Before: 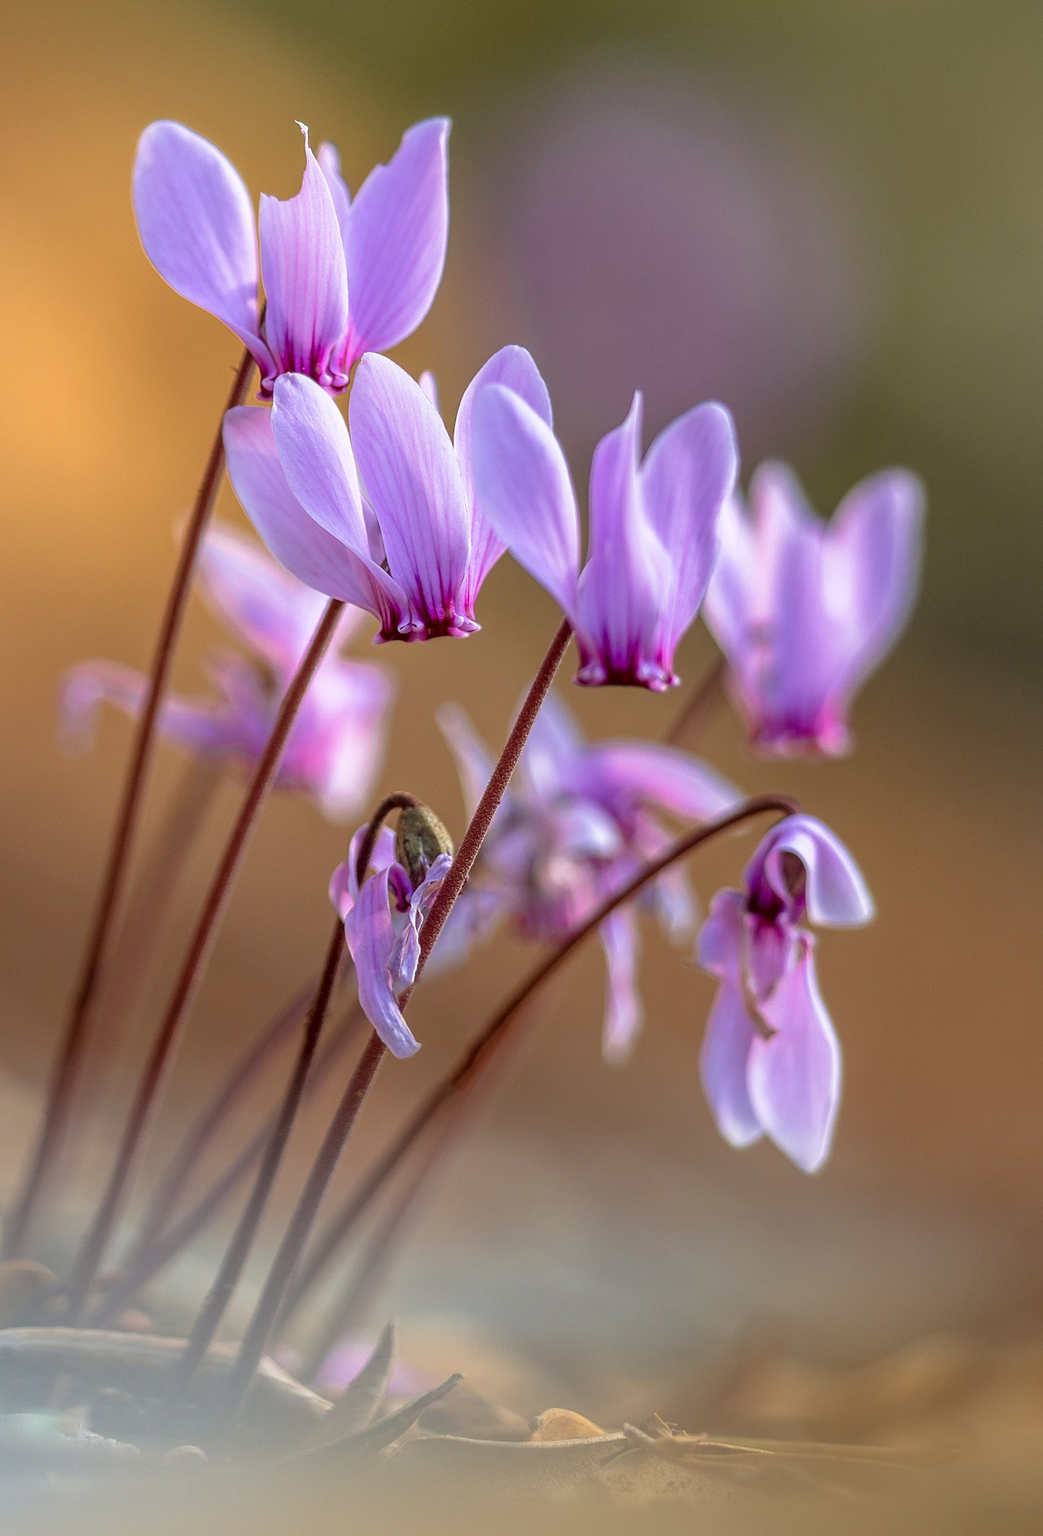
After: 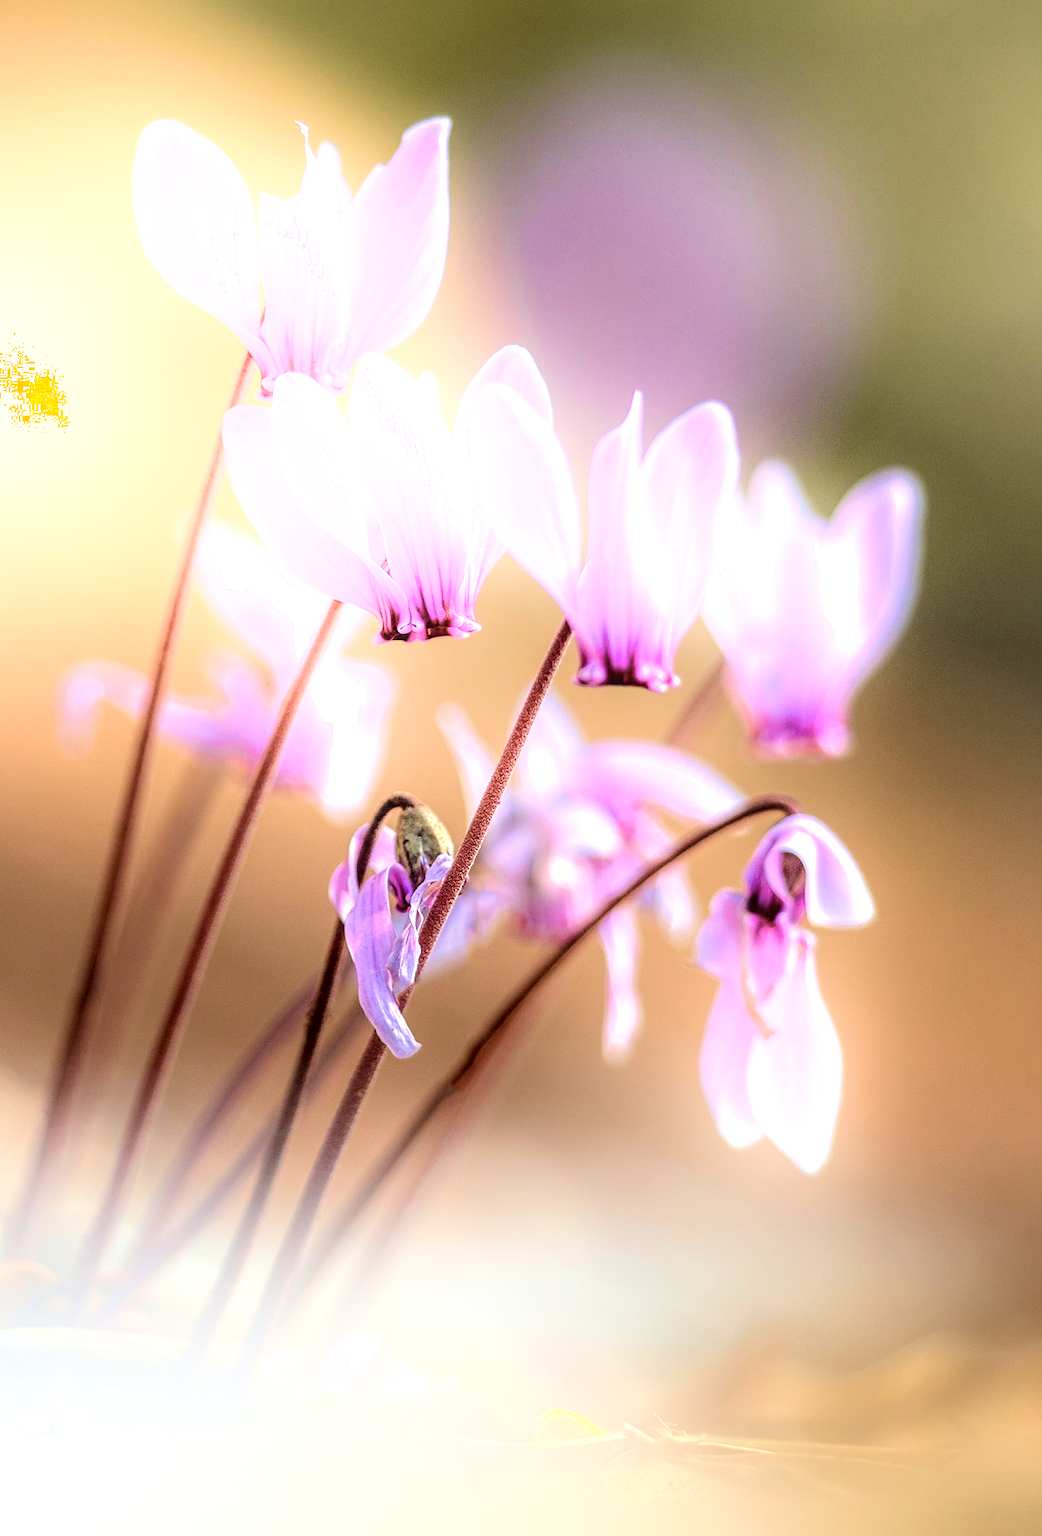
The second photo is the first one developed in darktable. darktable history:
local contrast: on, module defaults
tone equalizer: -8 EV -1.11 EV, -7 EV -1.02 EV, -6 EV -0.838 EV, -5 EV -0.576 EV, -3 EV 0.544 EV, -2 EV 0.867 EV, -1 EV 1.01 EV, +0 EV 1.06 EV
shadows and highlights: shadows -21.34, highlights 99.75, soften with gaussian
velvia: on, module defaults
